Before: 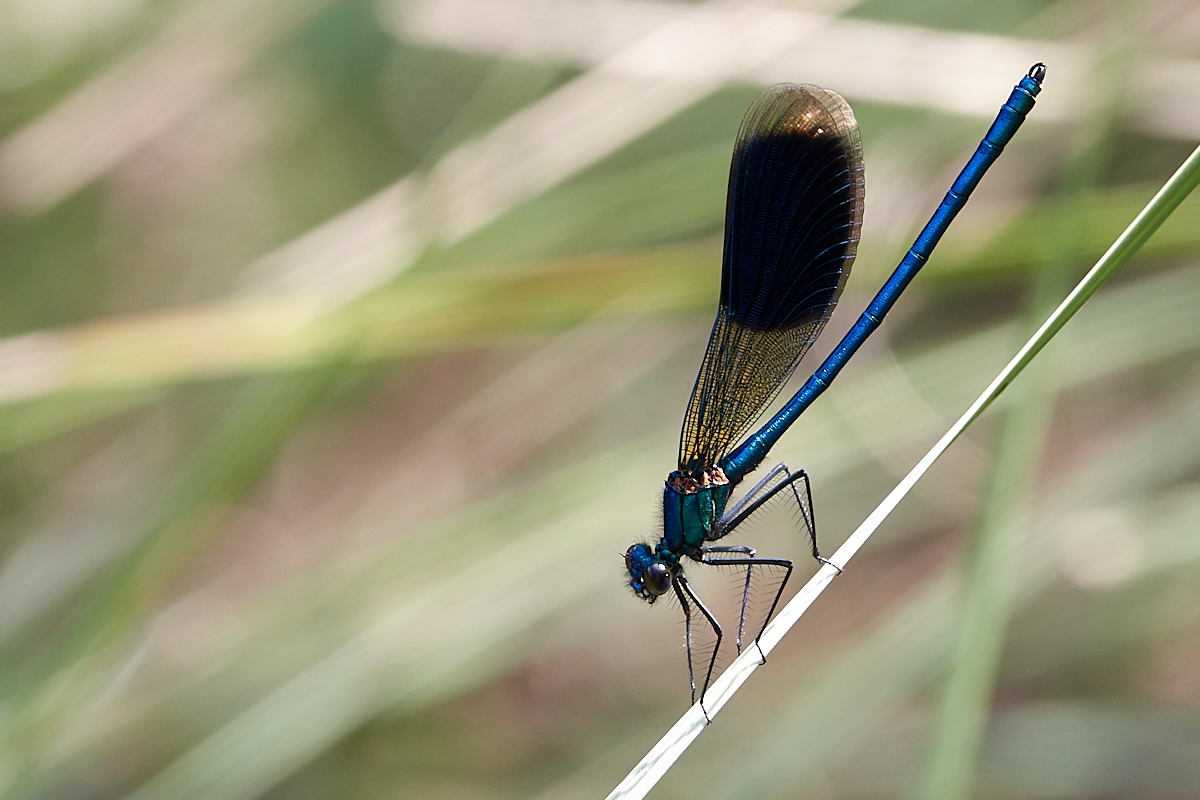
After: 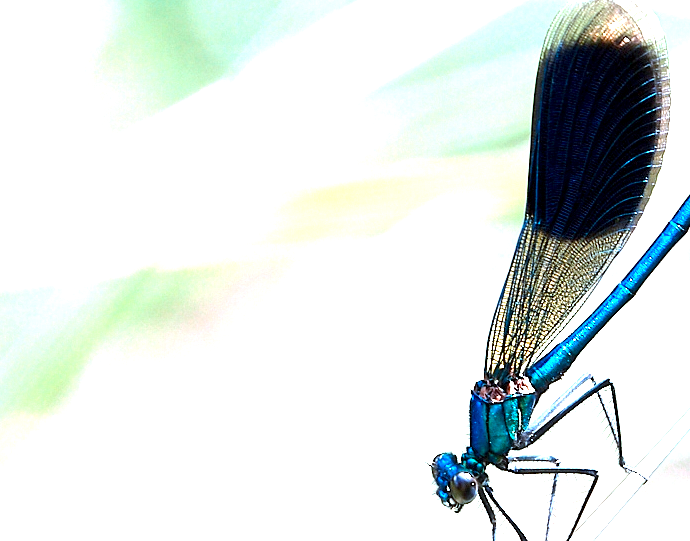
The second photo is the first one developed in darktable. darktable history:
crop: left 16.223%, top 11.486%, right 26.224%, bottom 20.773%
tone equalizer: -8 EV -0.406 EV, -7 EV -0.413 EV, -6 EV -0.332 EV, -5 EV -0.2 EV, -3 EV 0.25 EV, -2 EV 0.314 EV, -1 EV 0.405 EV, +0 EV 0.434 EV, edges refinement/feathering 500, mask exposure compensation -1.57 EV, preserve details no
exposure: black level correction 0.002, exposure 1.996 EV, compensate highlight preservation false
color correction: highlights a* -9.81, highlights b* -21.96
